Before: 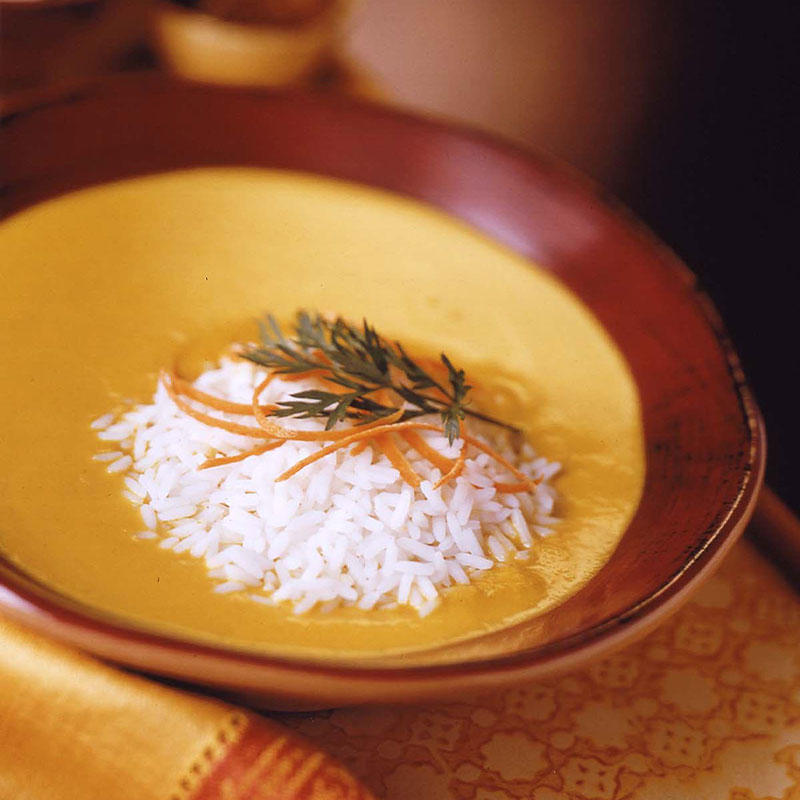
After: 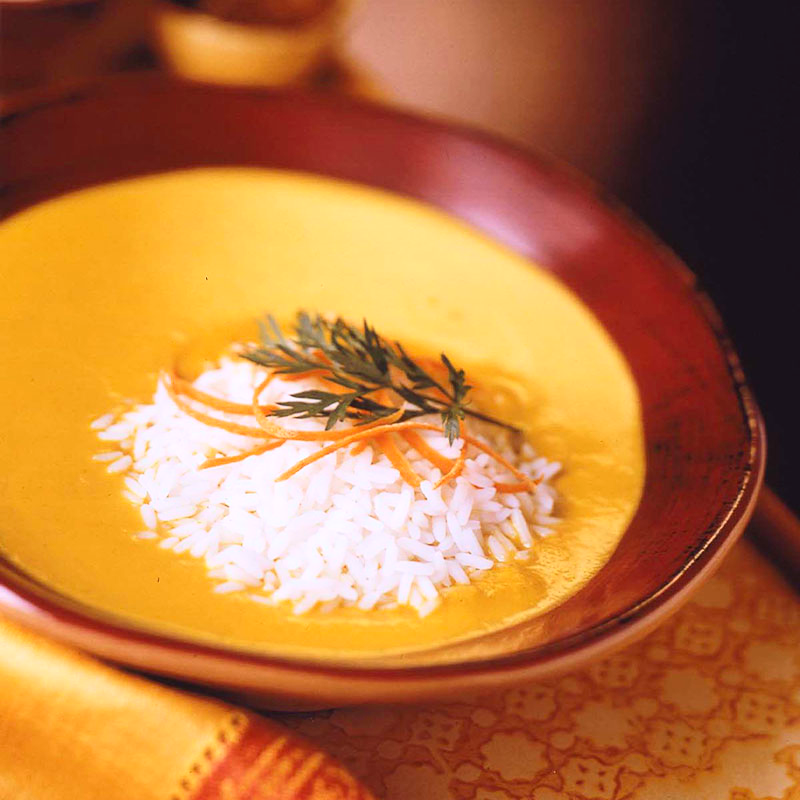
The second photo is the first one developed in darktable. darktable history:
contrast brightness saturation: contrast 0.2, brightness 0.156, saturation 0.225
